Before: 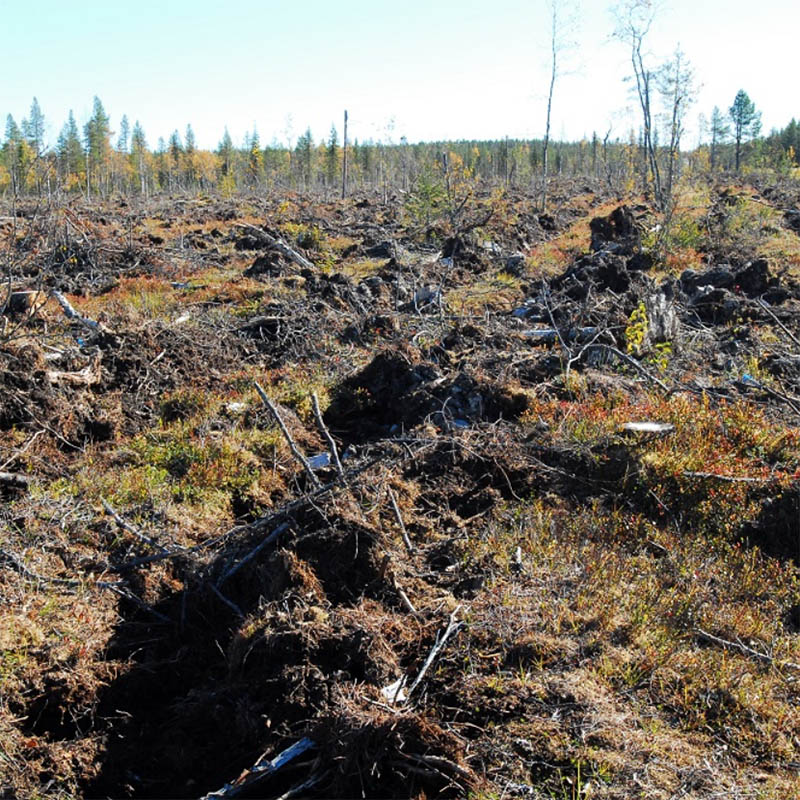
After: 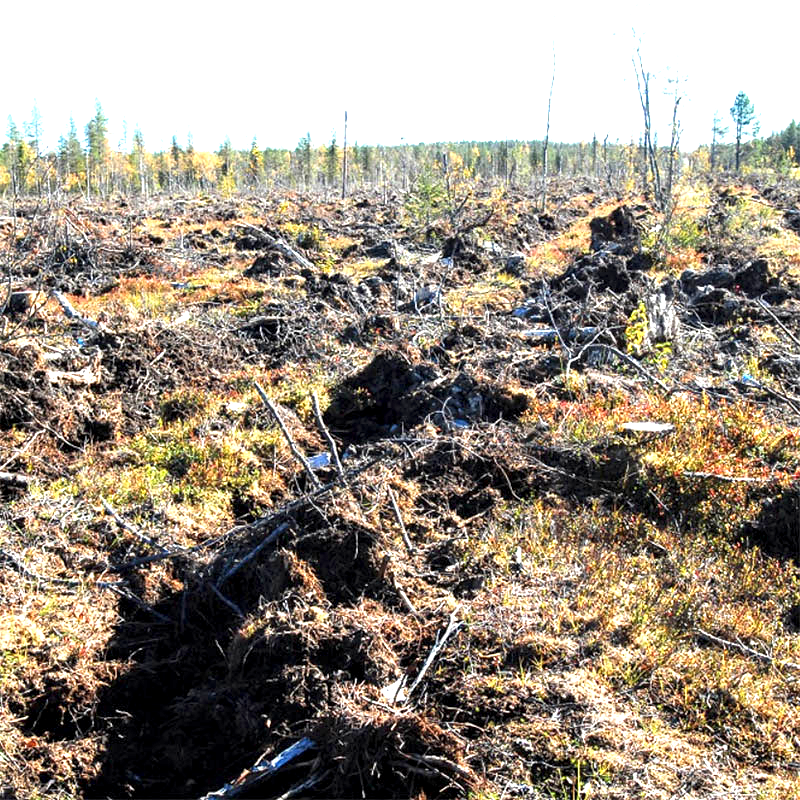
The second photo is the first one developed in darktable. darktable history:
local contrast: highlights 28%, shadows 76%, midtone range 0.745
exposure: black level correction 0, exposure 1.199 EV, compensate highlight preservation false
